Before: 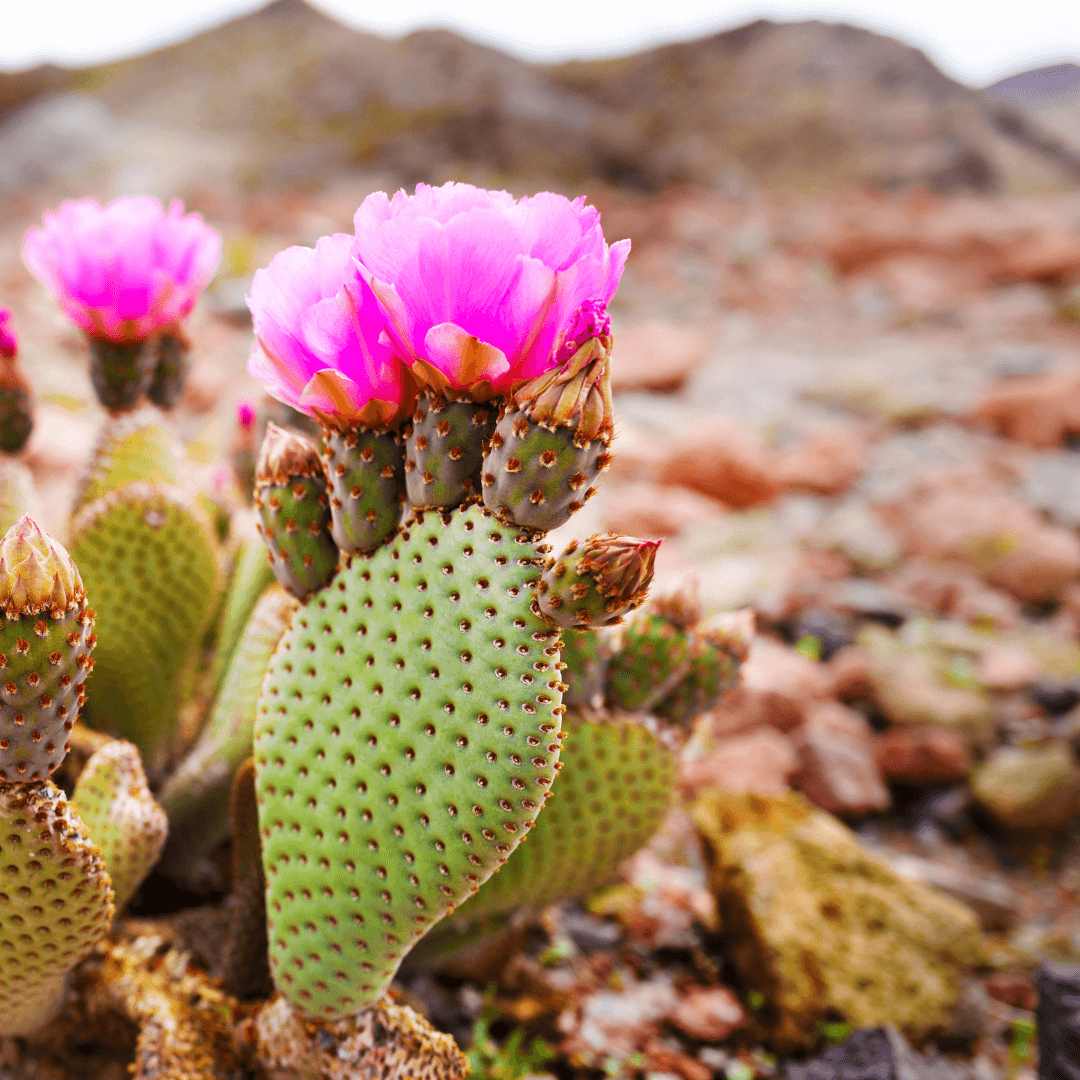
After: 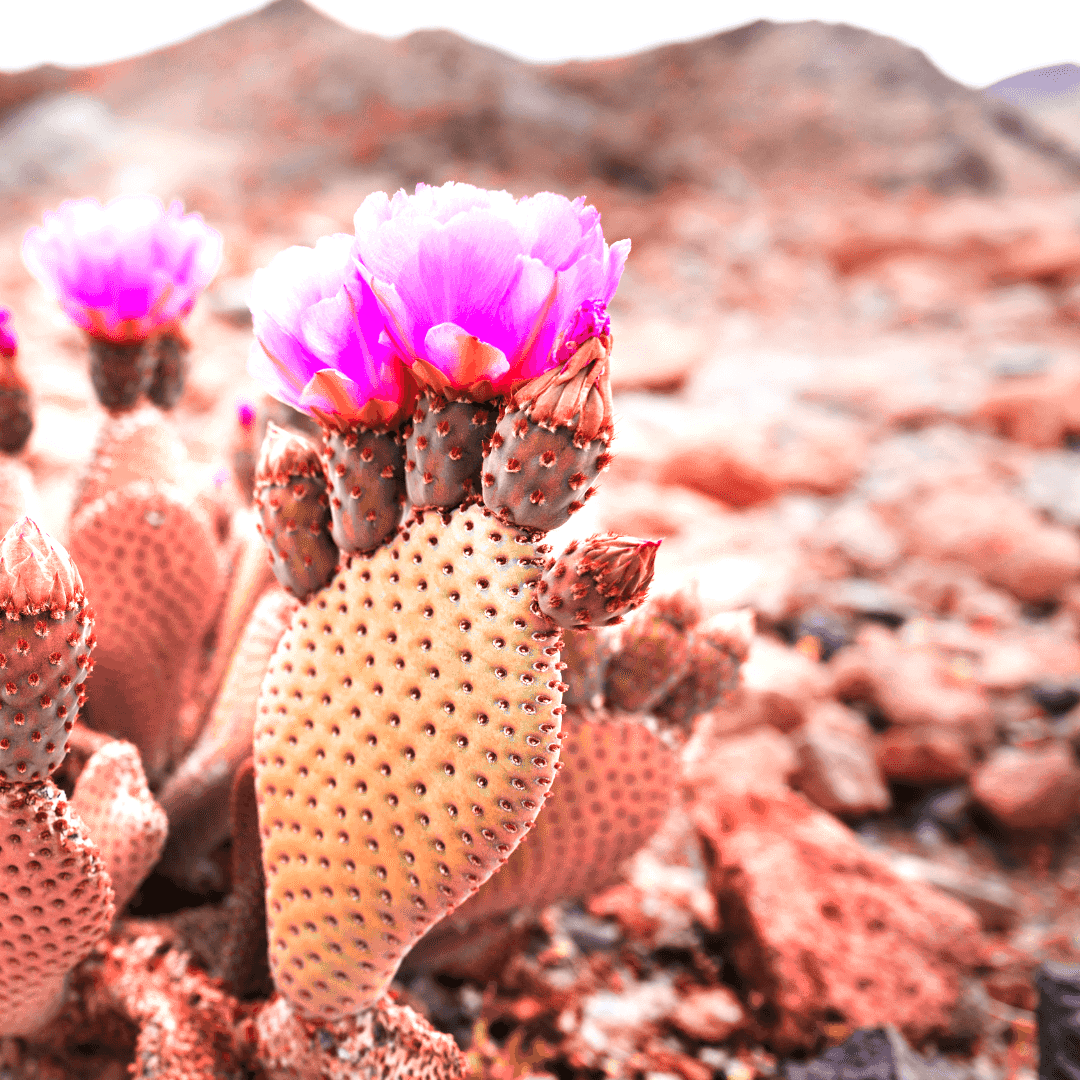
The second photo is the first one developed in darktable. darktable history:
exposure: exposure 0.669 EV, compensate highlight preservation false
color zones: curves: ch2 [(0, 0.5) (0.084, 0.497) (0.323, 0.335) (0.4, 0.497) (1, 0.5)], process mode strong
